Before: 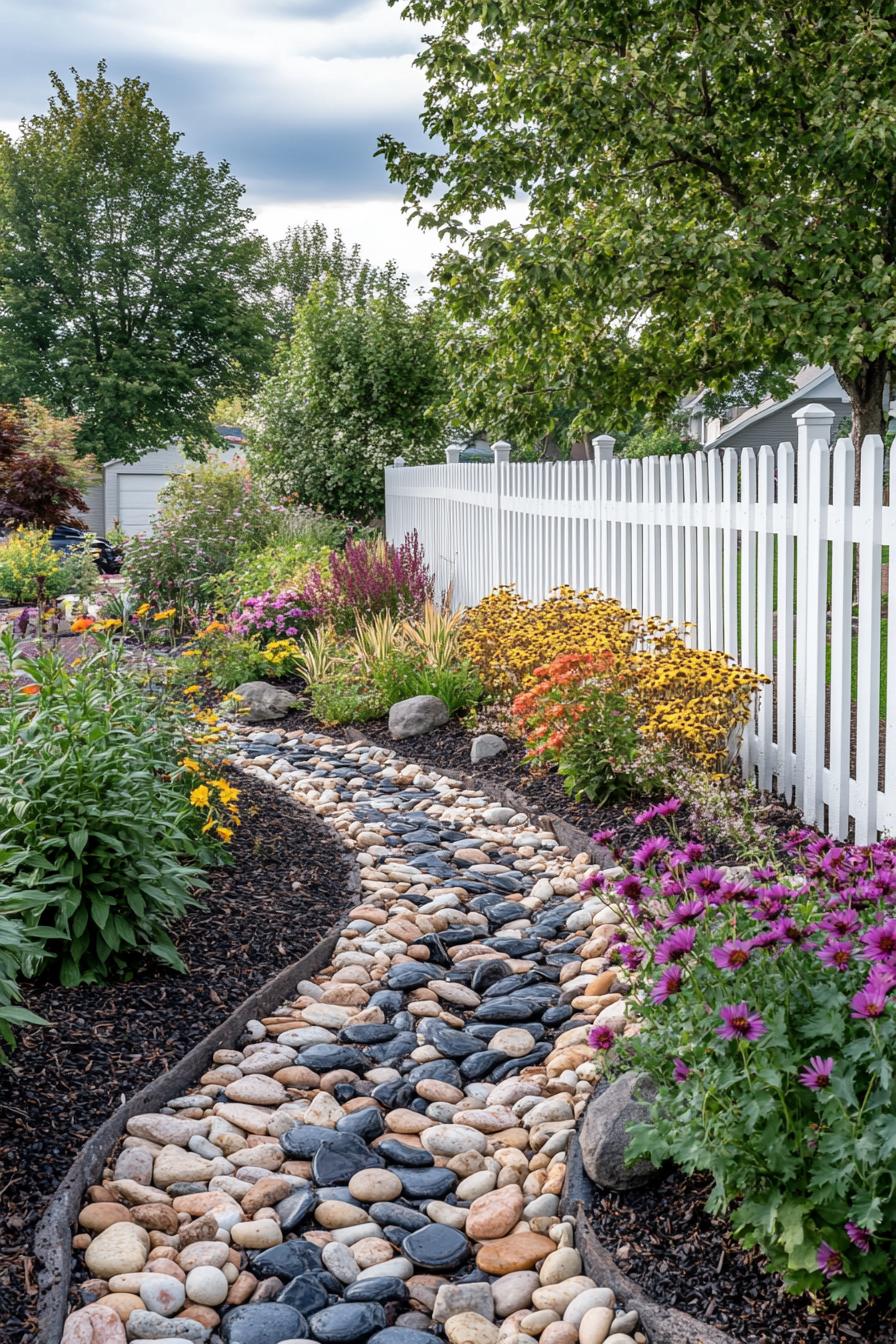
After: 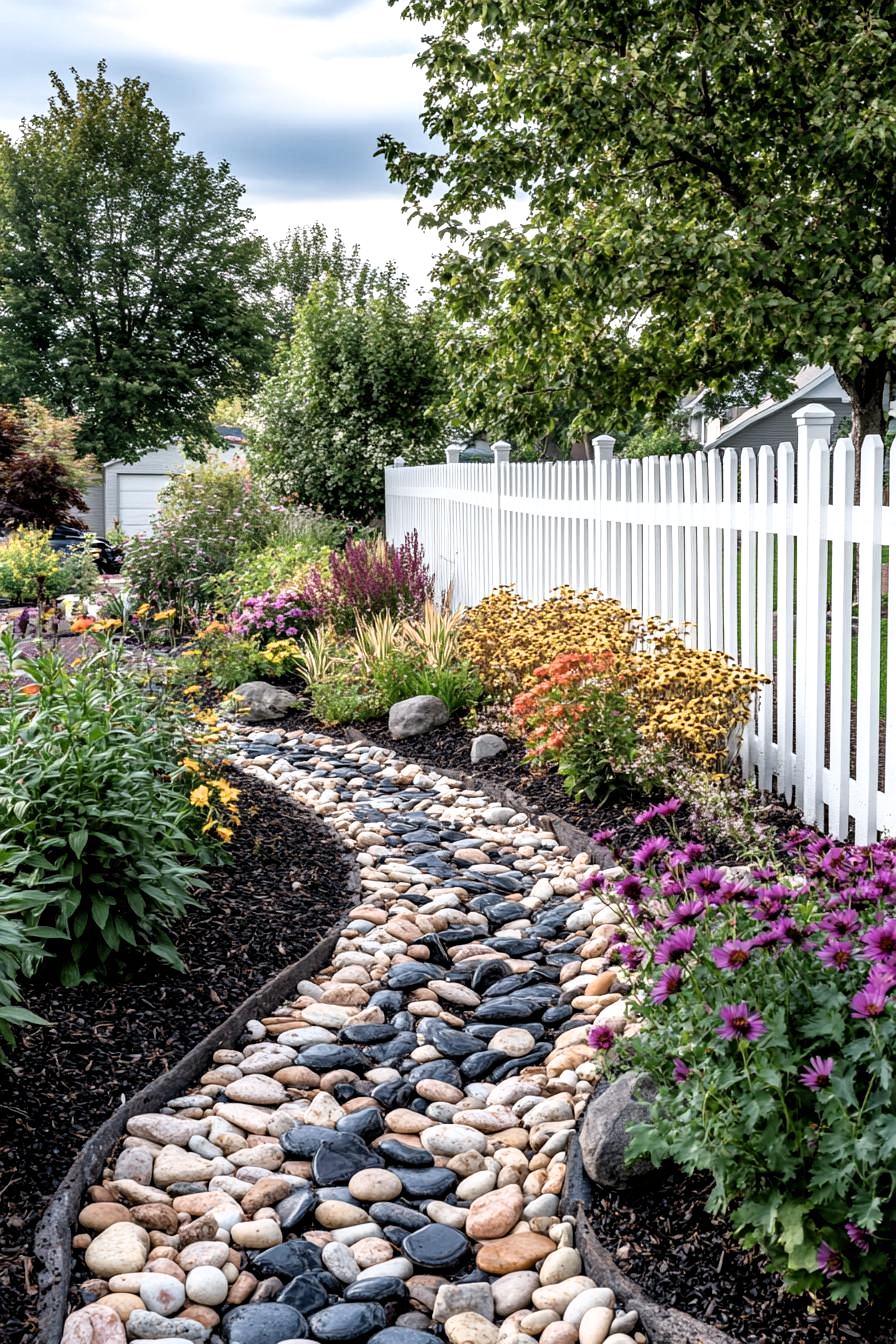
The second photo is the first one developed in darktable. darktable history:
filmic rgb: black relative exposure -8.18 EV, white relative exposure 2.2 EV, target white luminance 99.965%, hardness 7.07, latitude 74.38%, contrast 1.324, highlights saturation mix -2.69%, shadows ↔ highlights balance 30.29%, contrast in shadows safe
